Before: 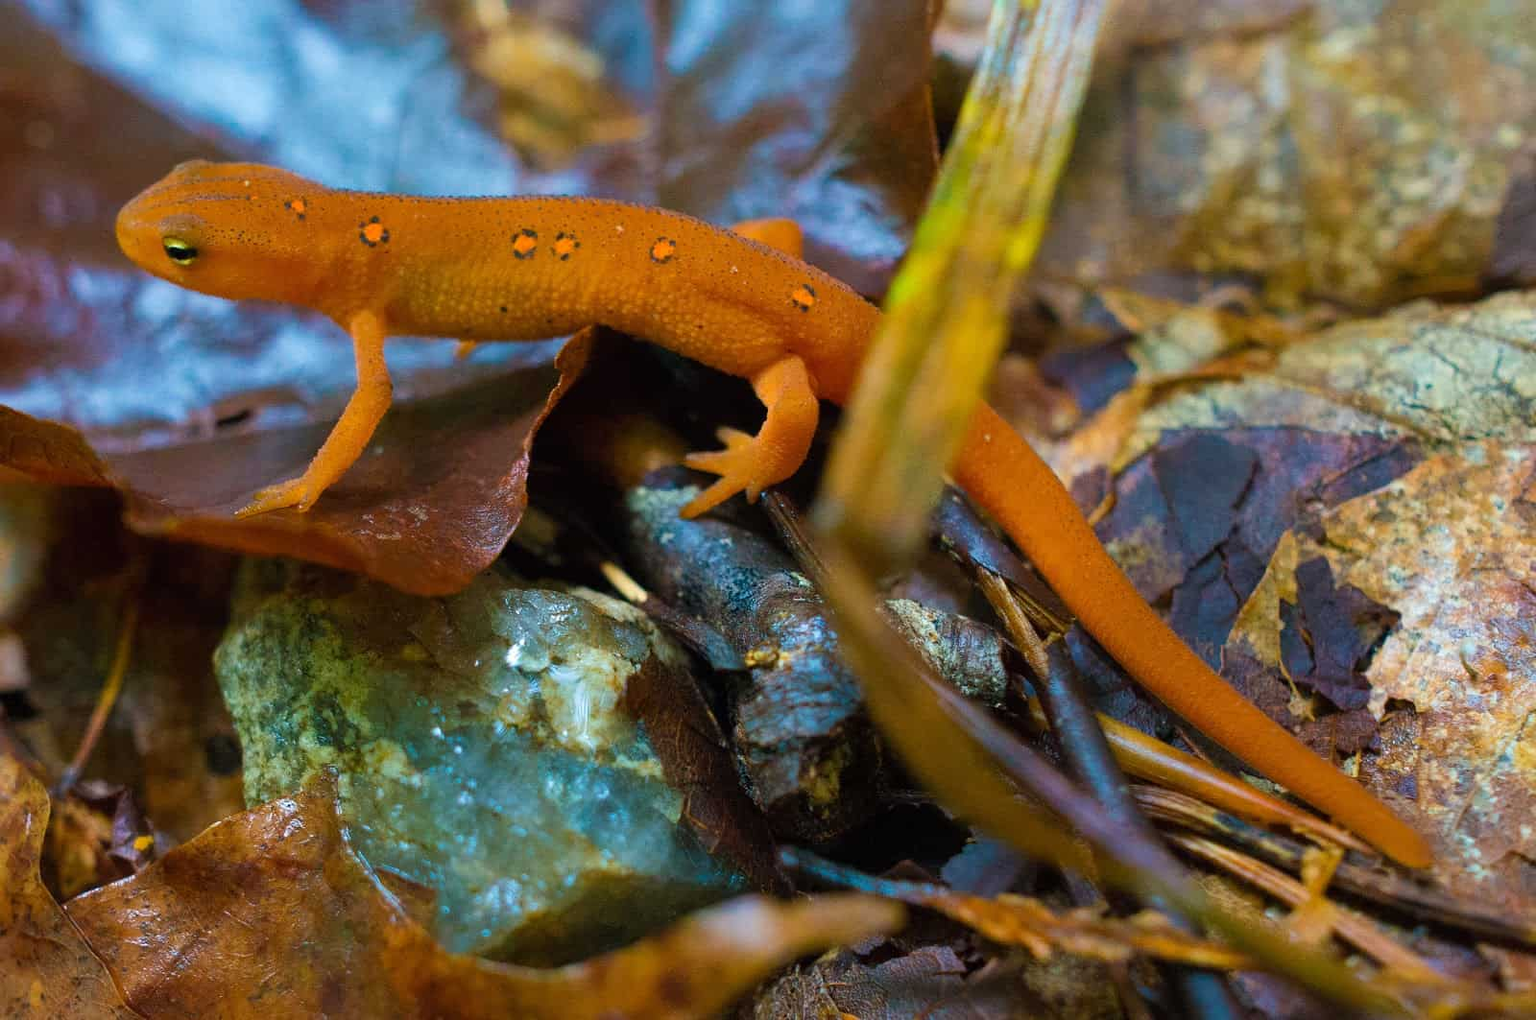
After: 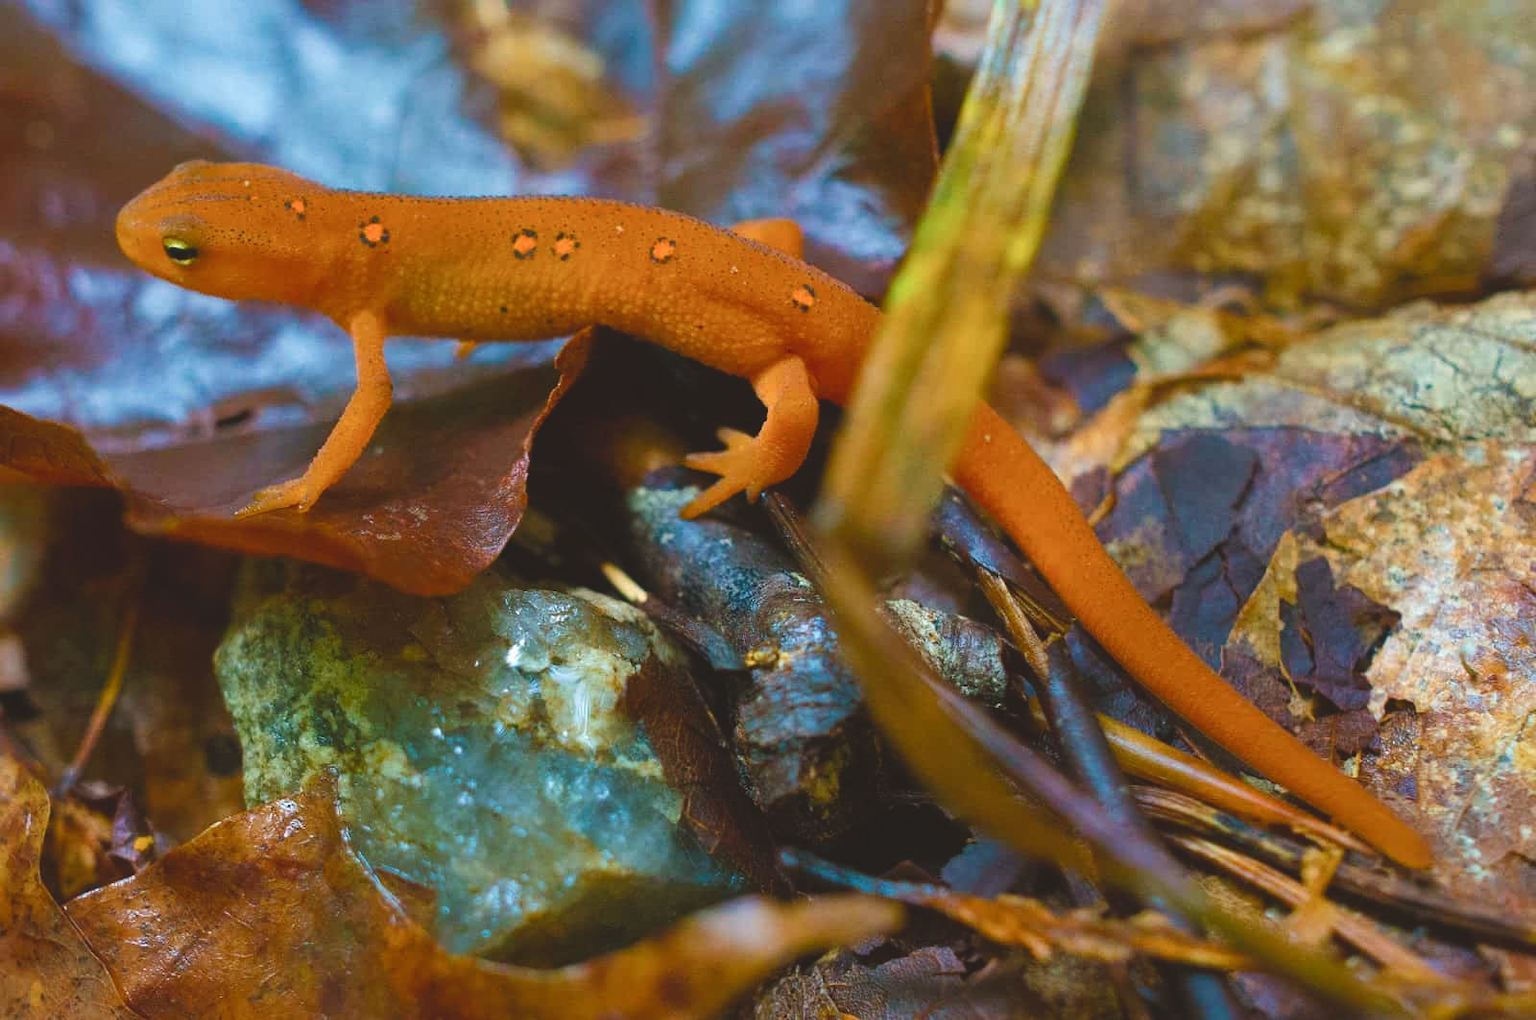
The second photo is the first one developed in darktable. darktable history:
color balance rgb: power › chroma 0.699%, power › hue 60°, global offset › luminance 1.491%, perceptual saturation grading › global saturation 0.579%, perceptual saturation grading › highlights -15.055%, perceptual saturation grading › shadows 25.17%, global vibrance 10.926%
